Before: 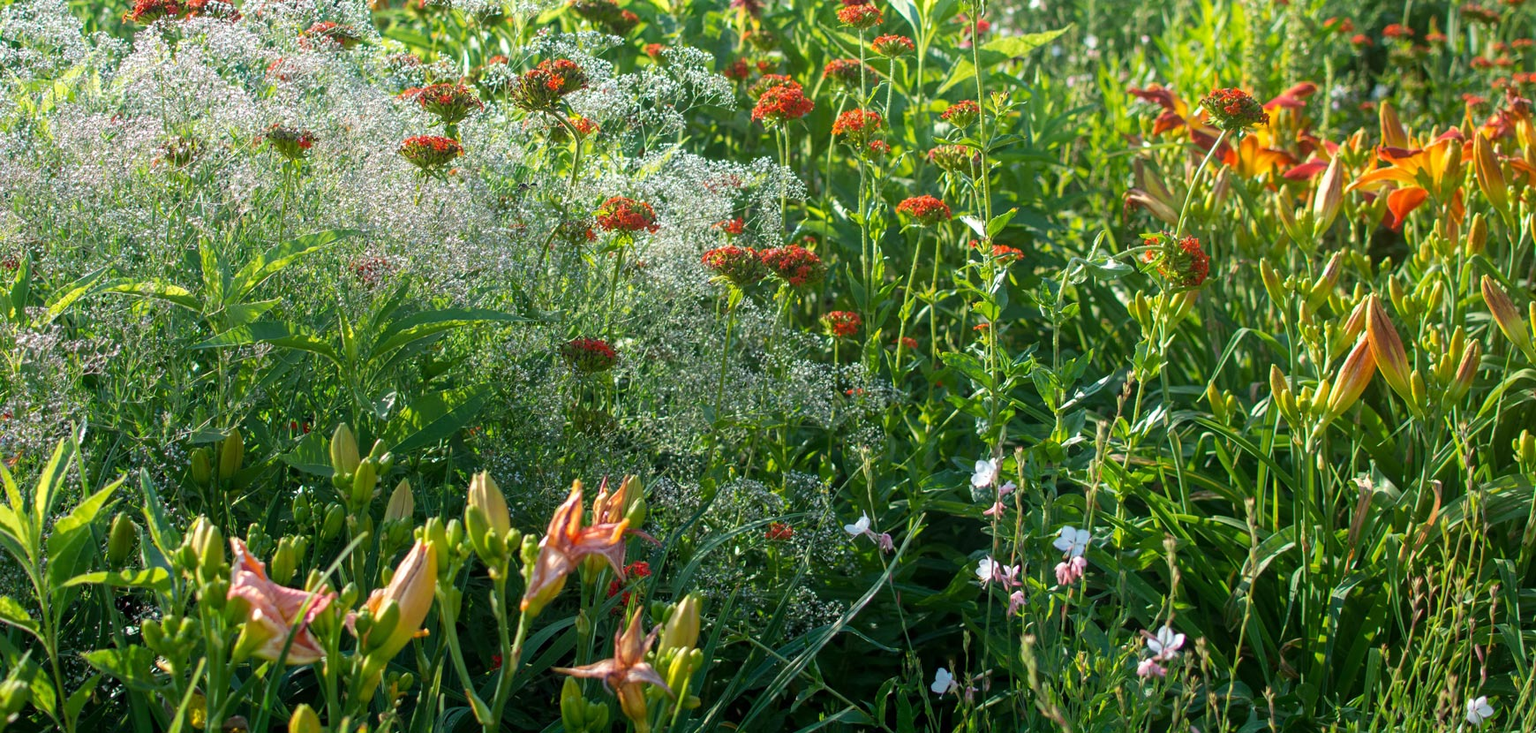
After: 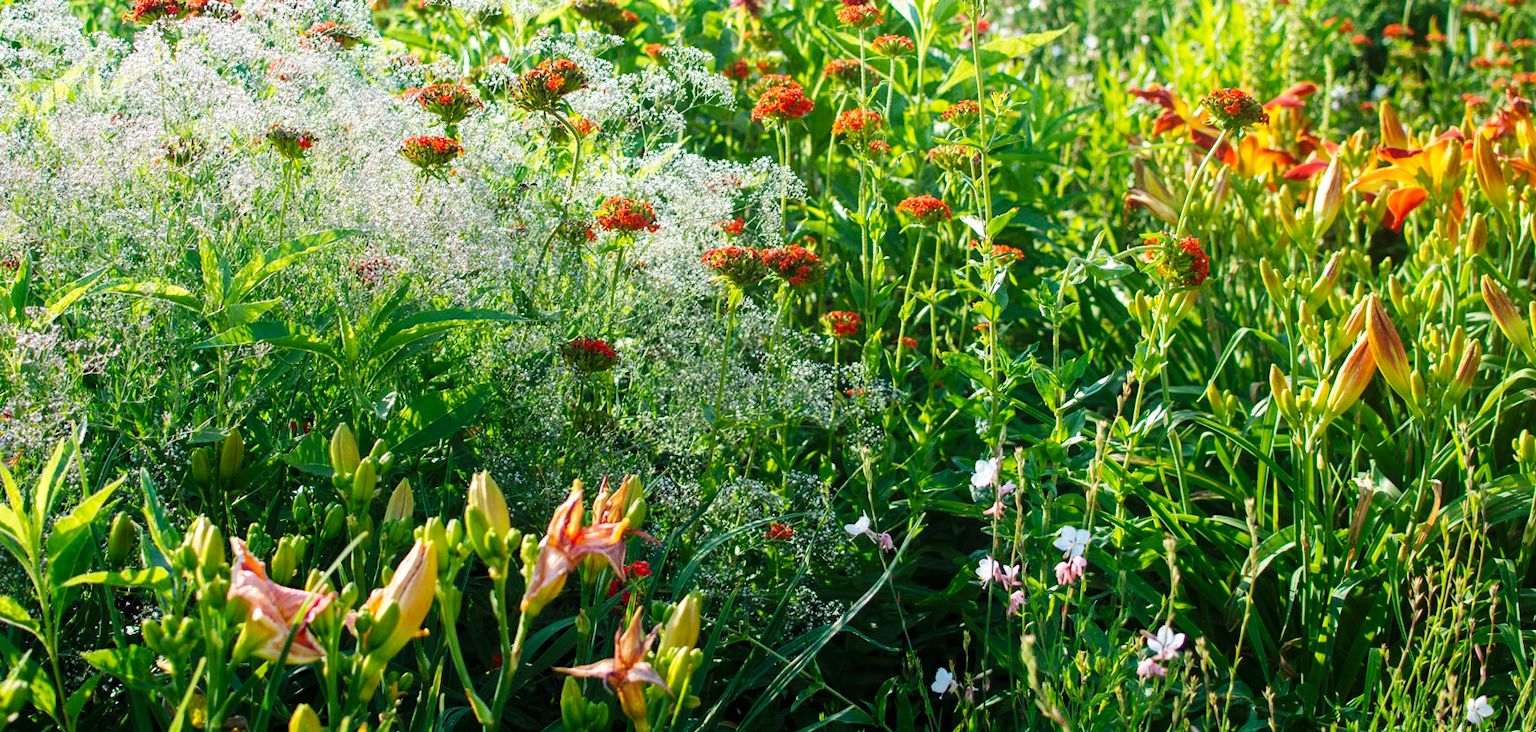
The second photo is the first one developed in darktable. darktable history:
base curve: curves: ch0 [(0, 0) (0.032, 0.025) (0.121, 0.166) (0.206, 0.329) (0.605, 0.79) (1, 1)], preserve colors none
tone equalizer: on, module defaults
